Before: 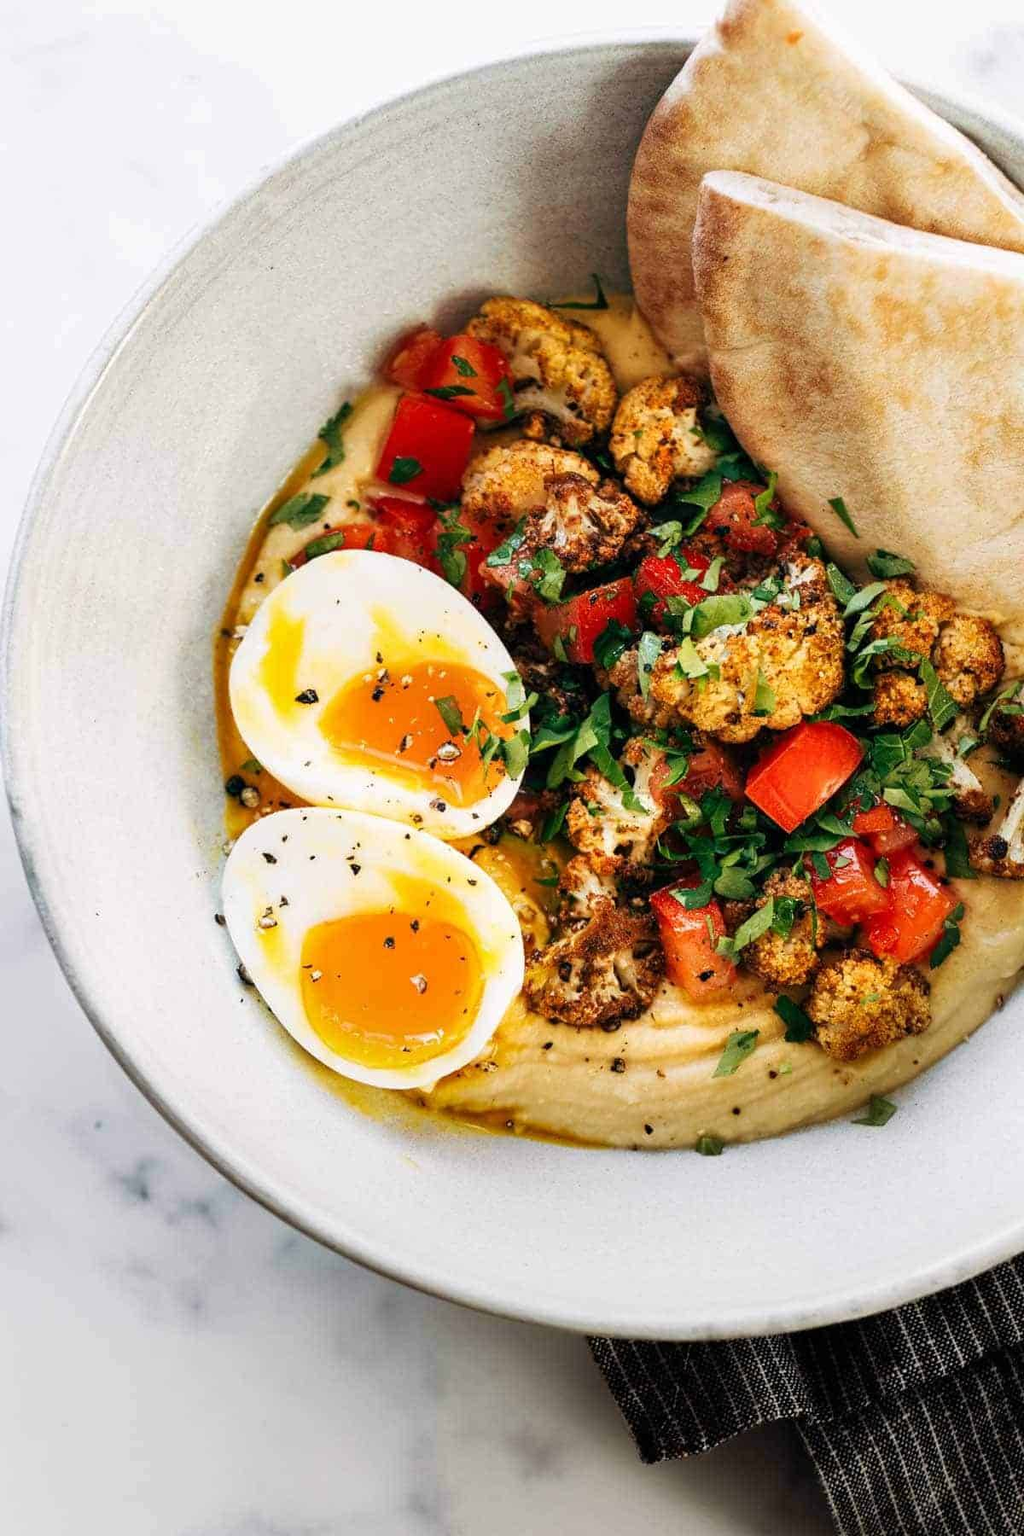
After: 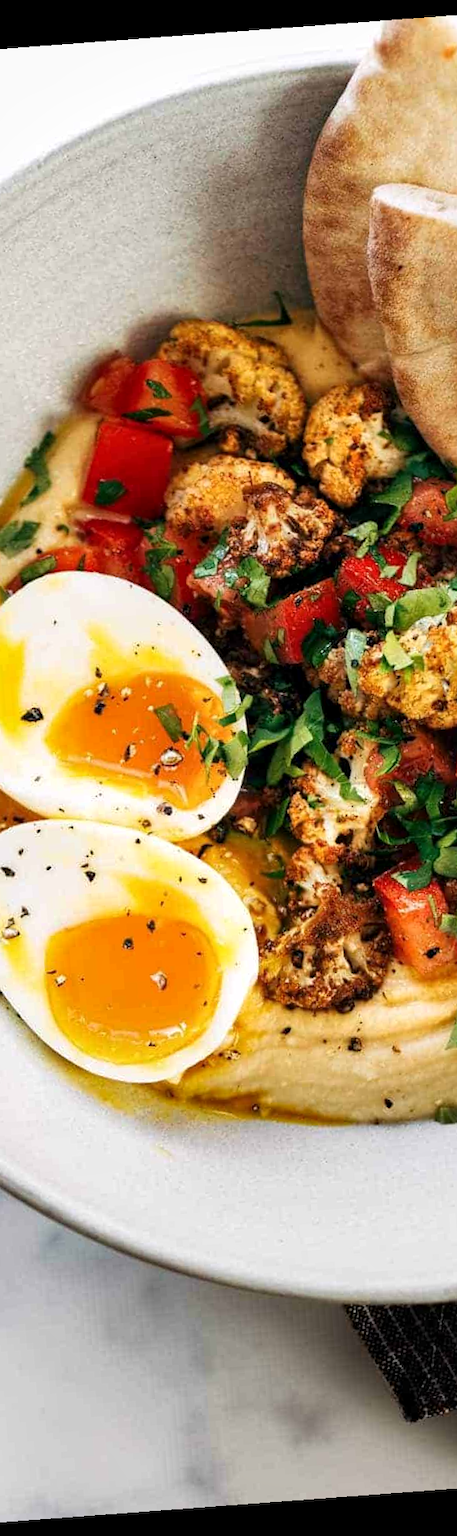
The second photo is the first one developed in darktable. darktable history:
local contrast: mode bilateral grid, contrast 20, coarseness 50, detail 120%, midtone range 0.2
exposure: exposure 0.02 EV, compensate highlight preservation false
rotate and perspective: rotation -4.25°, automatic cropping off
crop: left 28.583%, right 29.231%
